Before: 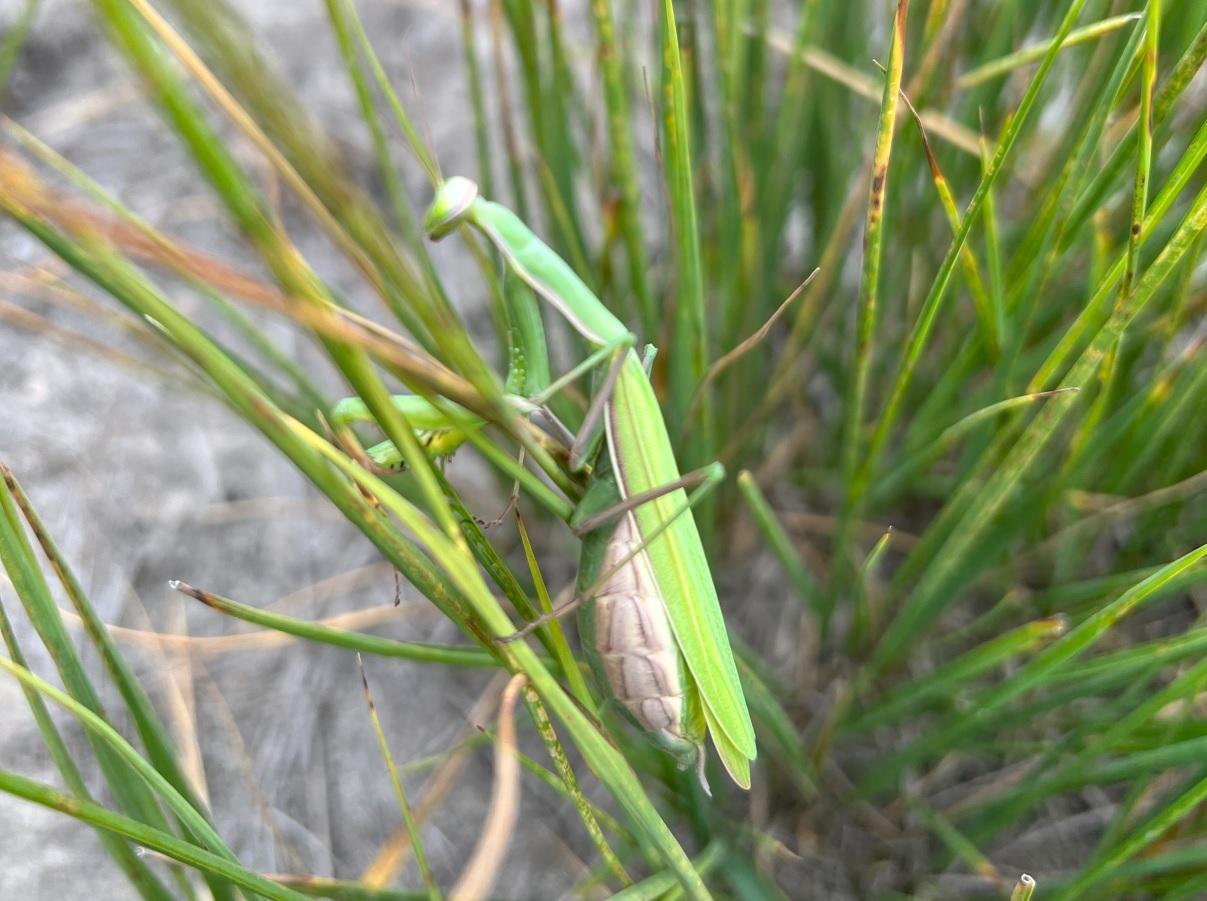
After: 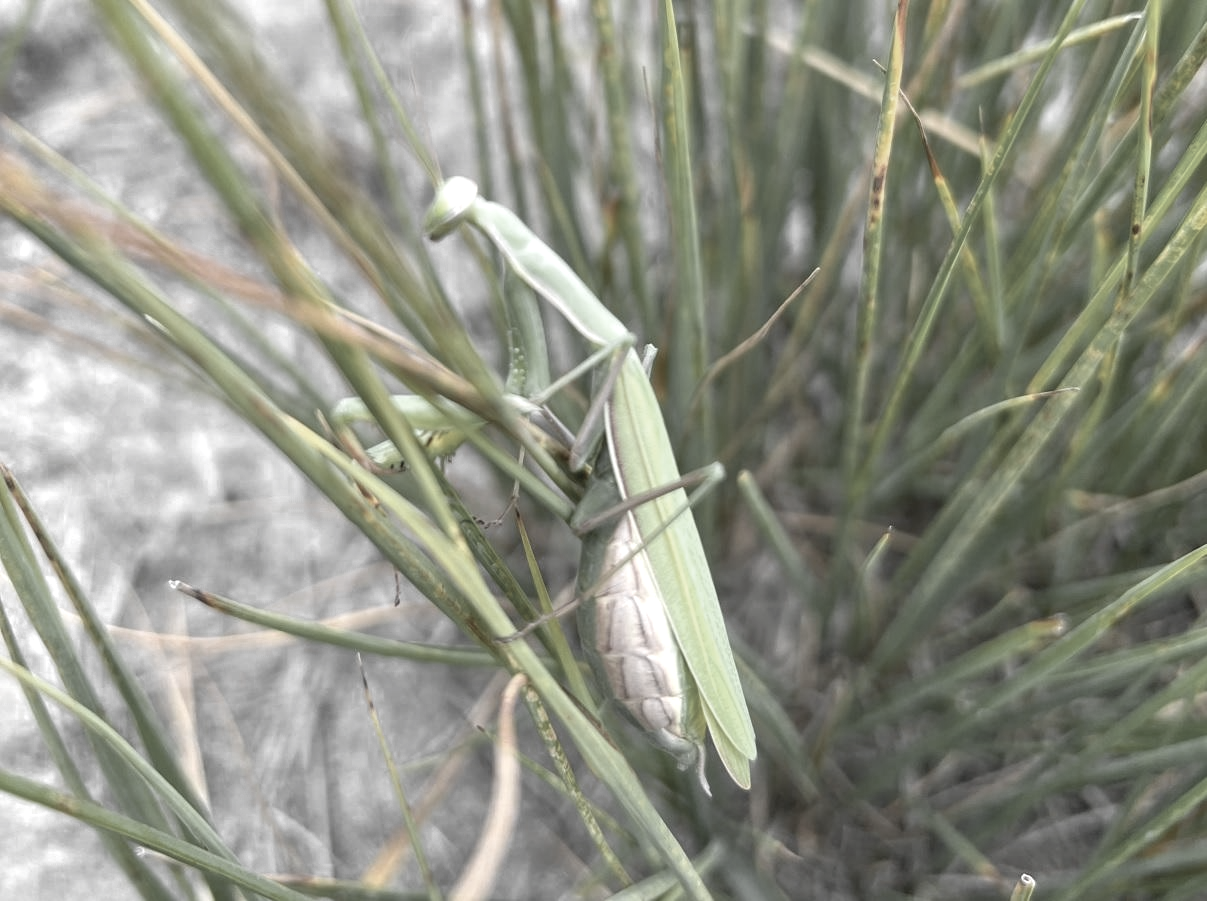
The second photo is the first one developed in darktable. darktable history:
exposure: exposure 0.238 EV, compensate highlight preservation false
color zones: curves: ch0 [(0, 0.613) (0.01, 0.613) (0.245, 0.448) (0.498, 0.529) (0.642, 0.665) (0.879, 0.777) (0.99, 0.613)]; ch1 [(0, 0.035) (0.121, 0.189) (0.259, 0.197) (0.415, 0.061) (0.589, 0.022) (0.732, 0.022) (0.857, 0.026) (0.991, 0.053)]
